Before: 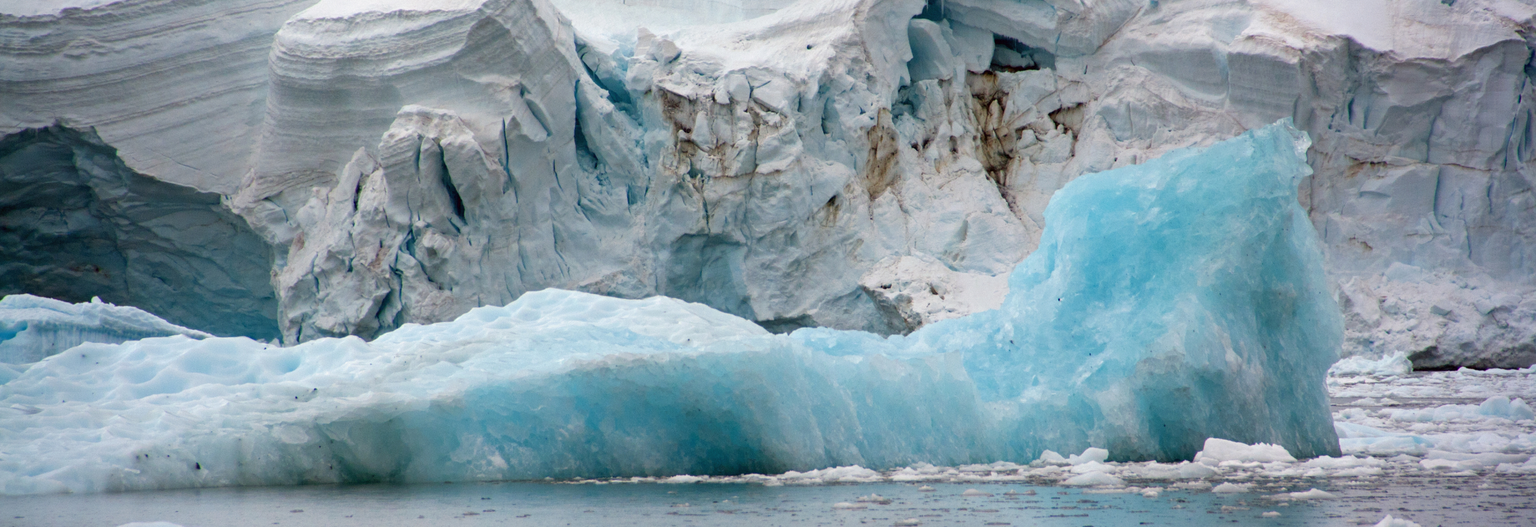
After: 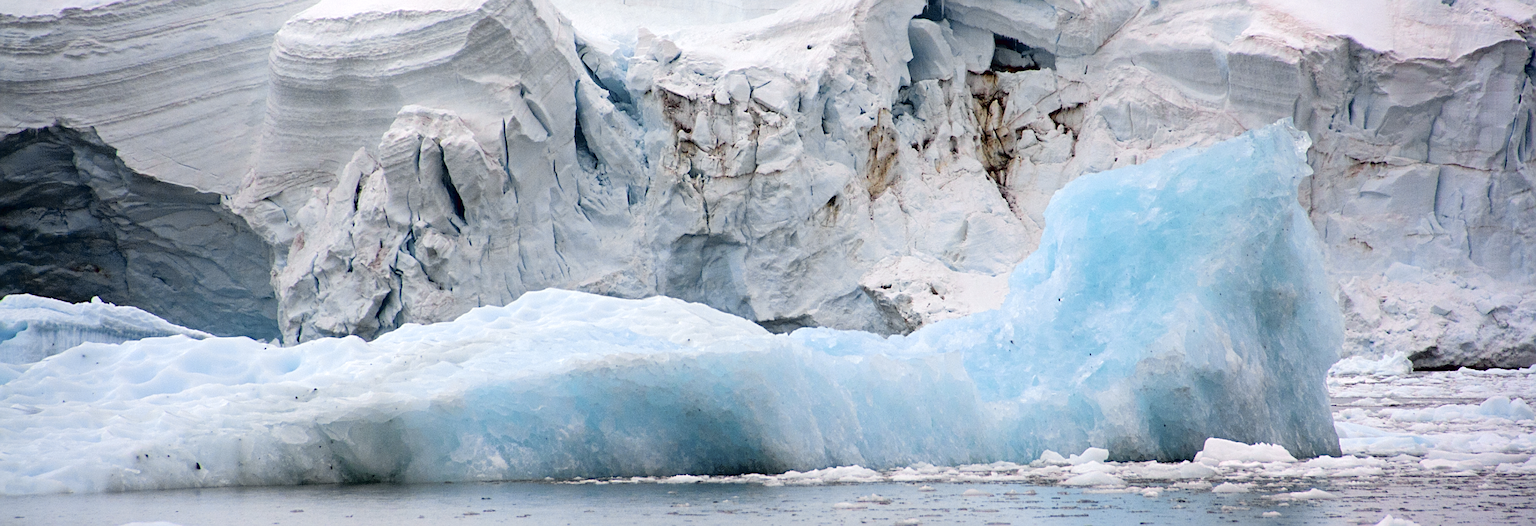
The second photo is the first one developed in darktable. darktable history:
tone curve: curves: ch0 [(0, 0) (0.105, 0.044) (0.195, 0.128) (0.283, 0.283) (0.384, 0.404) (0.485, 0.531) (0.635, 0.7) (0.832, 0.858) (1, 0.977)]; ch1 [(0, 0) (0.161, 0.092) (0.35, 0.33) (0.379, 0.401) (0.448, 0.478) (0.498, 0.503) (0.531, 0.537) (0.586, 0.563) (0.687, 0.648) (1, 1)]; ch2 [(0, 0) (0.359, 0.372) (0.437, 0.437) (0.483, 0.484) (0.53, 0.515) (0.556, 0.553) (0.635, 0.589) (1, 1)], color space Lab, independent channels, preserve colors none
exposure: exposure 0.296 EV, compensate highlight preservation false
sharpen: on, module defaults
